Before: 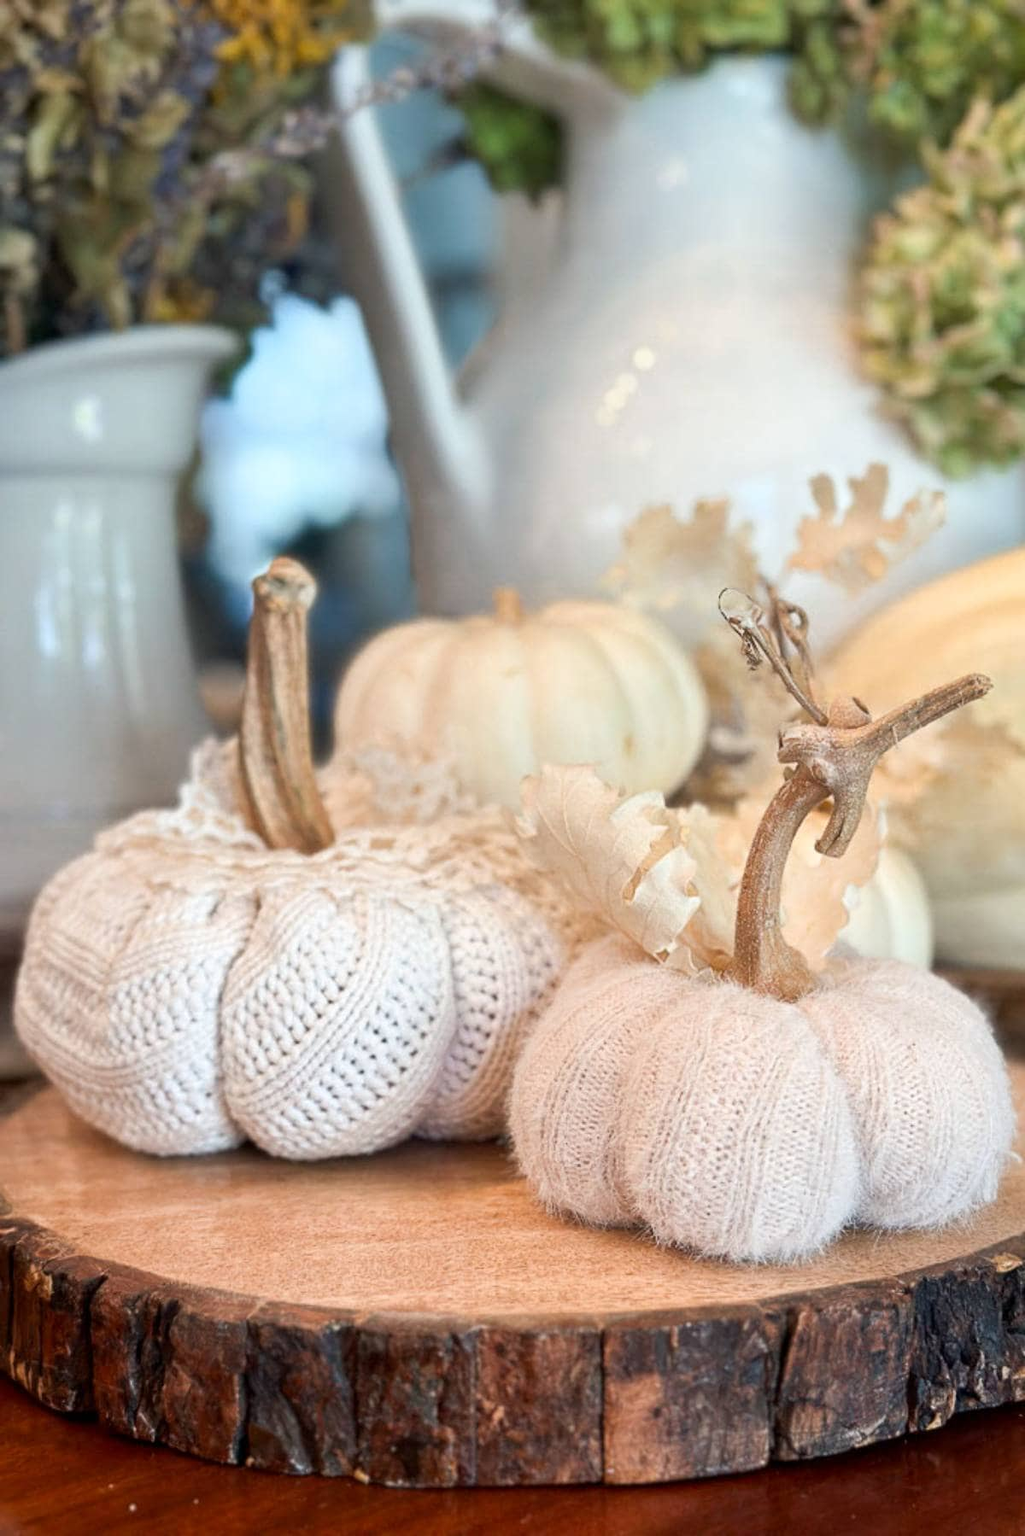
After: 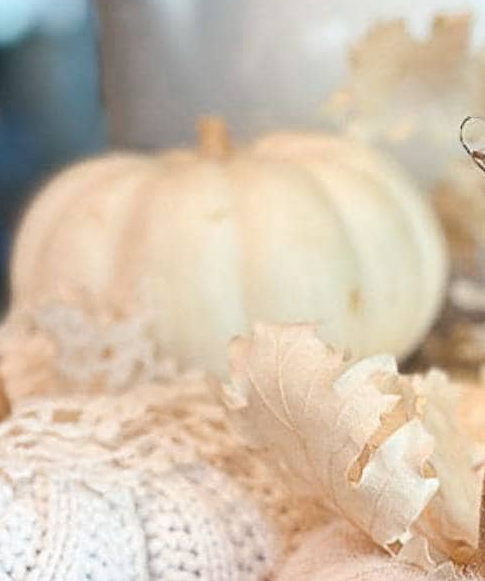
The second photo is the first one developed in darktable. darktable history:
crop: left 31.781%, top 31.811%, right 27.722%, bottom 35.872%
sharpen: amount 0.207
color correction: highlights b* 0.034
